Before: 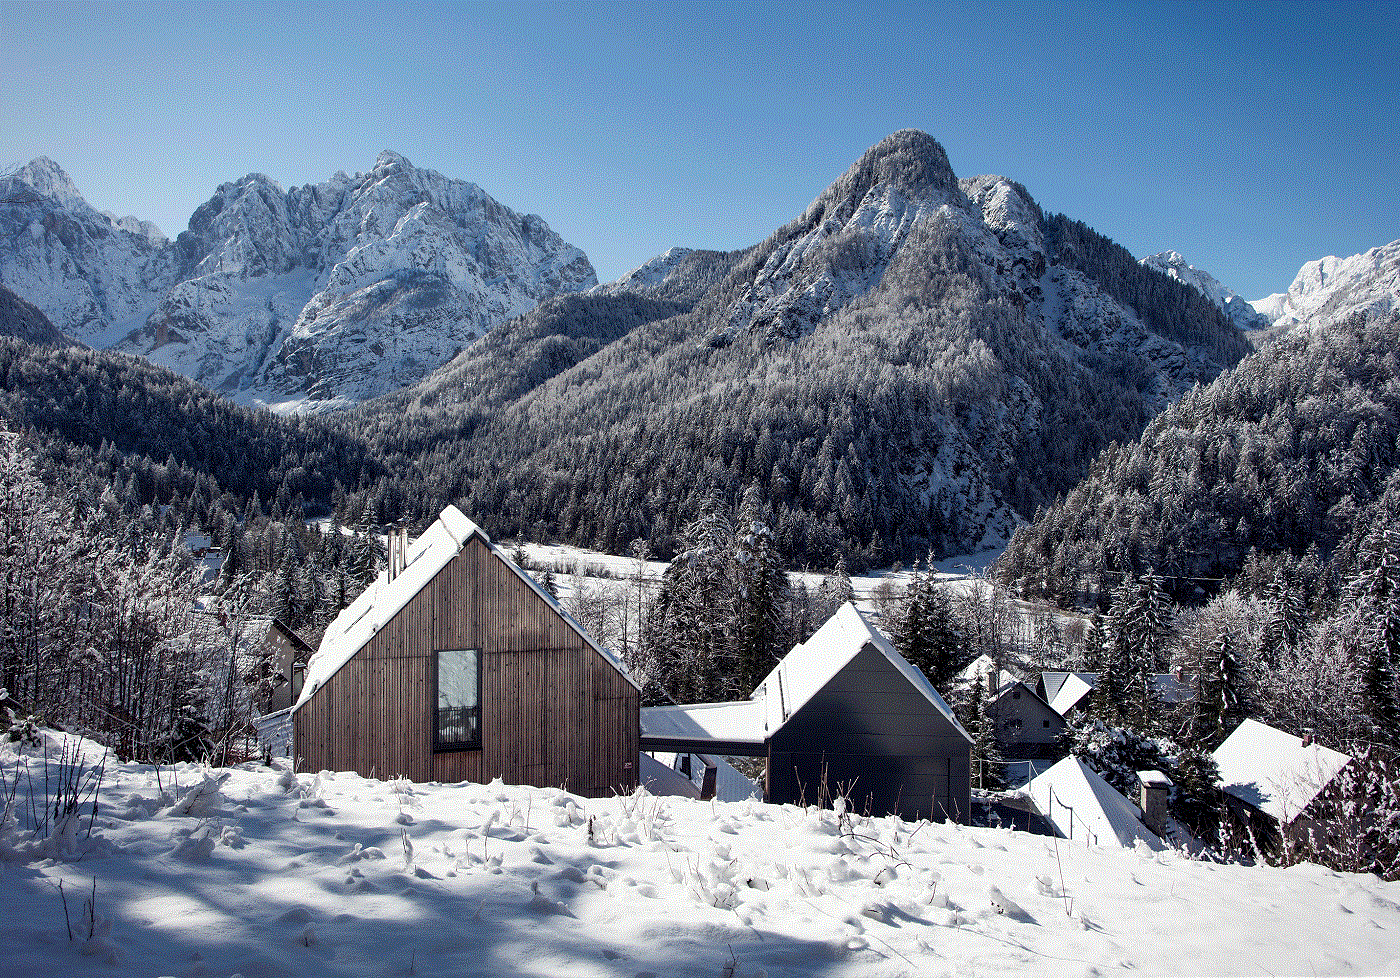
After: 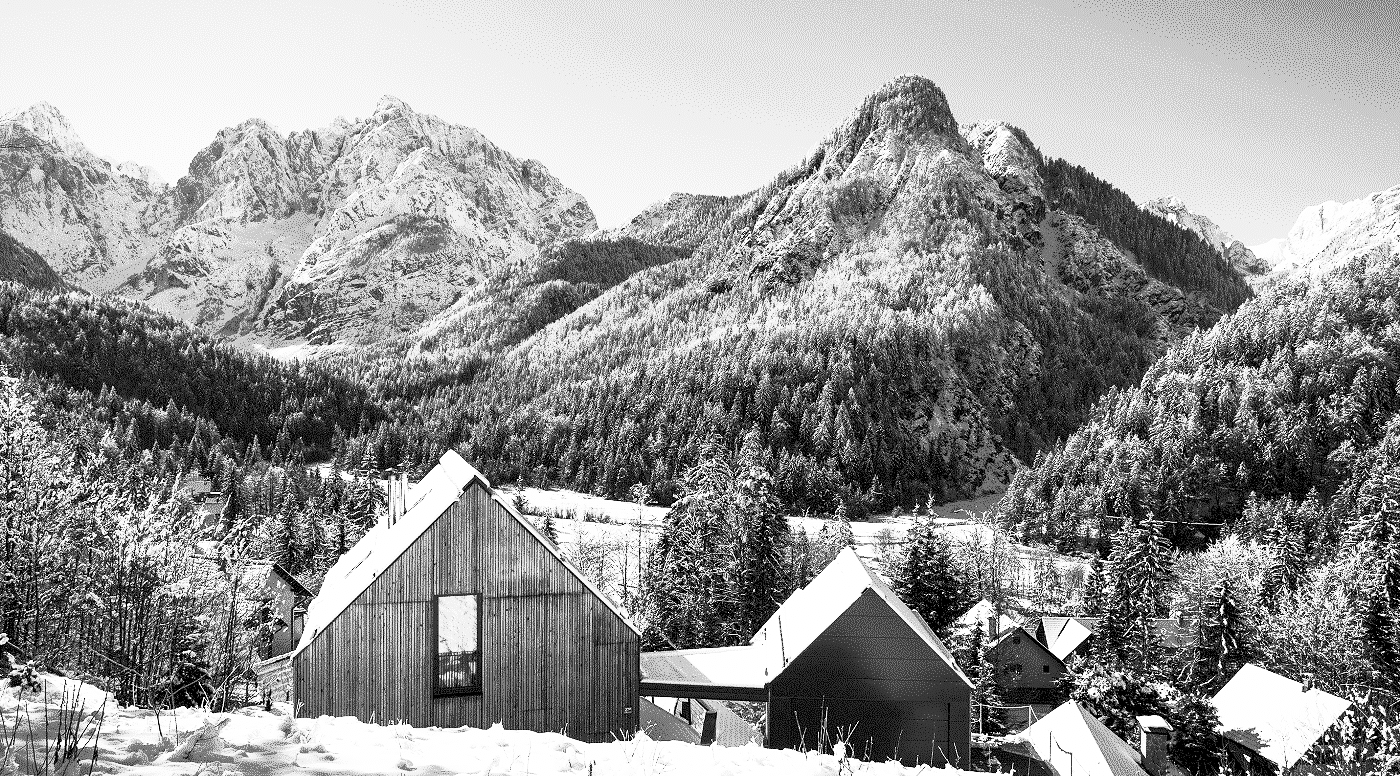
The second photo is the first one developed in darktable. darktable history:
exposure: exposure 0.3 EV, compensate highlight preservation false
contrast brightness saturation: contrast 0.53, brightness 0.47, saturation -1
crop and rotate: top 5.667%, bottom 14.937%
